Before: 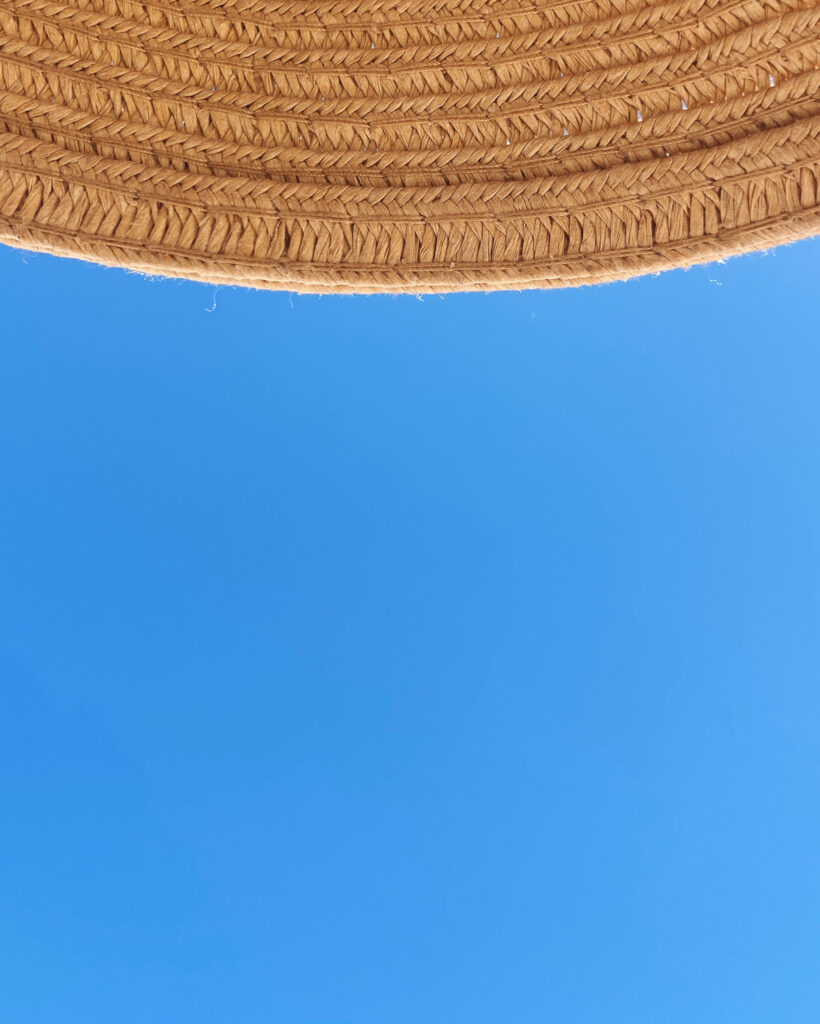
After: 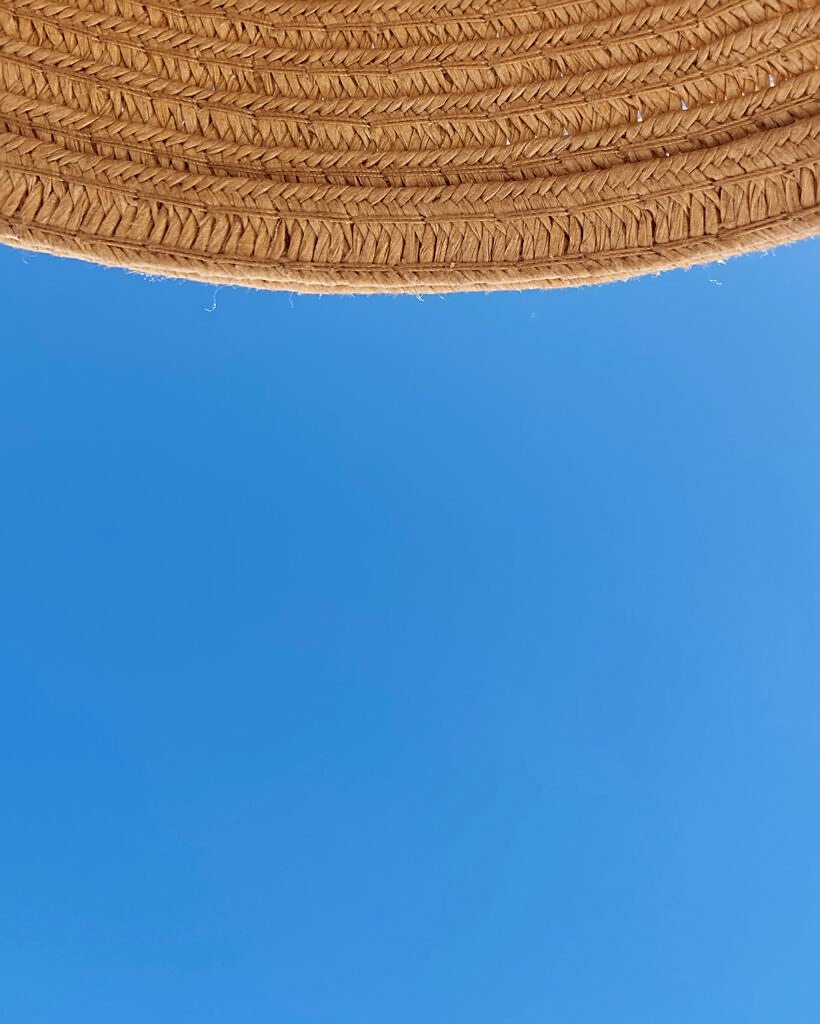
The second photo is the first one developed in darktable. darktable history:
exposure: black level correction 0.006, exposure -0.226 EV, compensate highlight preservation false
sharpen: on, module defaults
